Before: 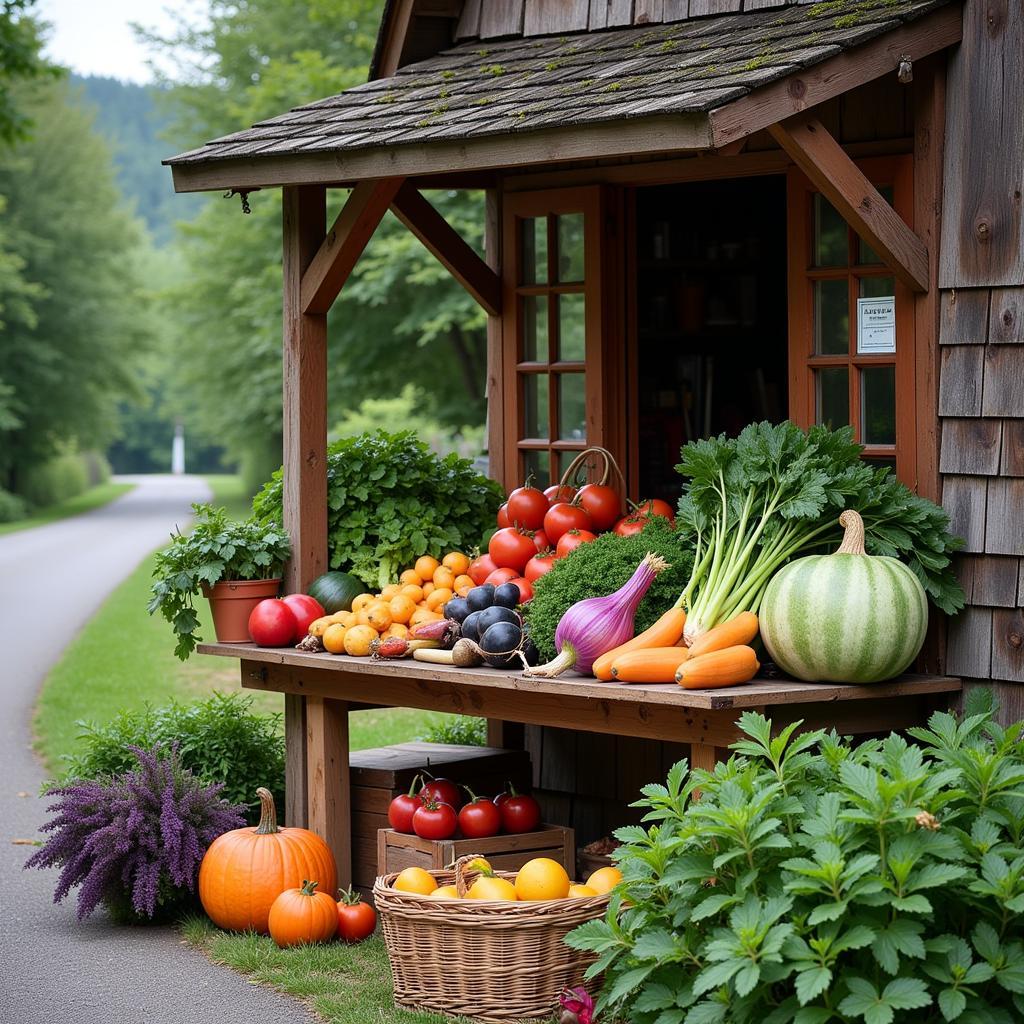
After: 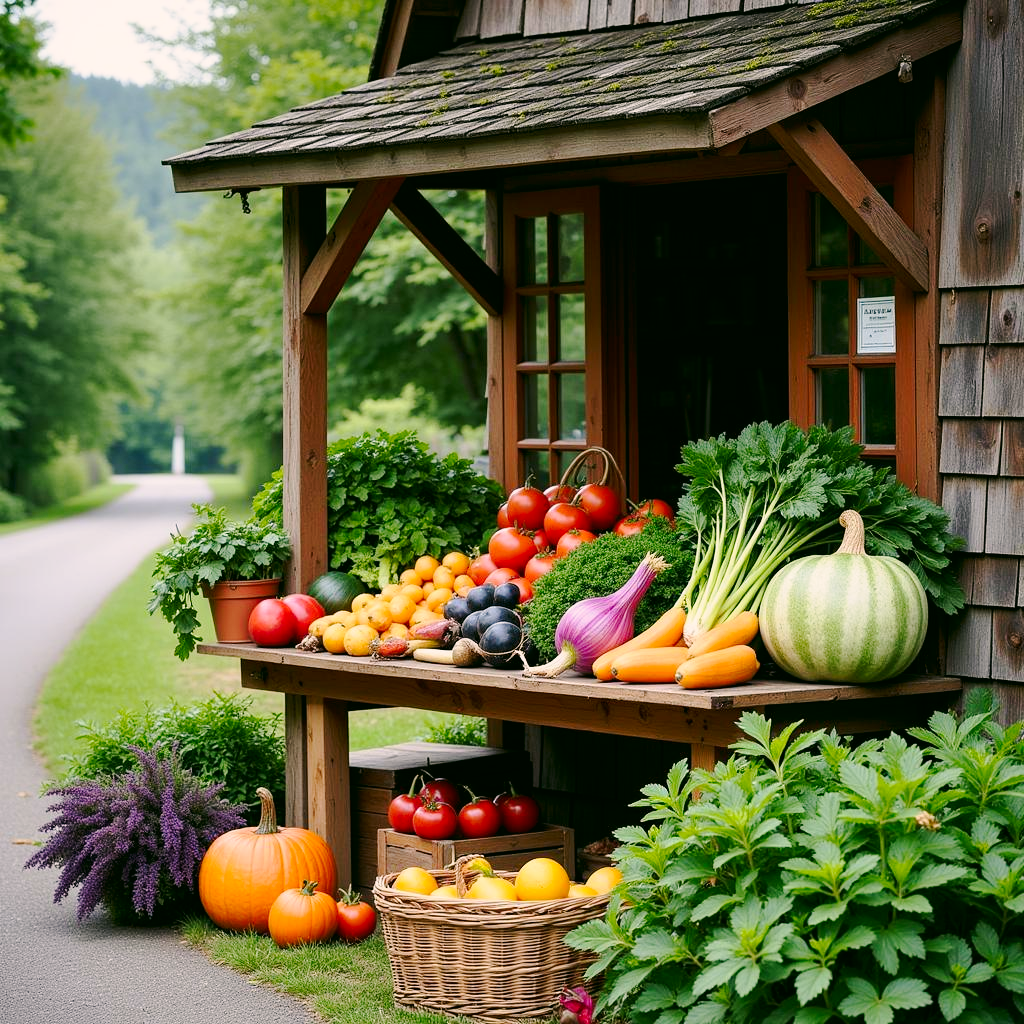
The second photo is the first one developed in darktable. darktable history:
color correction: highlights a* 4.43, highlights b* 4.93, shadows a* -7.45, shadows b* 4.74
tone curve: curves: ch0 [(0, 0) (0.035, 0.017) (0.131, 0.108) (0.279, 0.279) (0.476, 0.554) (0.617, 0.693) (0.704, 0.77) (0.801, 0.854) (0.895, 0.927) (1, 0.976)]; ch1 [(0, 0) (0.318, 0.278) (0.444, 0.427) (0.493, 0.493) (0.537, 0.547) (0.594, 0.616) (0.746, 0.764) (1, 1)]; ch2 [(0, 0) (0.316, 0.292) (0.381, 0.37) (0.423, 0.448) (0.476, 0.482) (0.502, 0.498) (0.529, 0.532) (0.583, 0.608) (0.639, 0.657) (0.7, 0.7) (0.861, 0.808) (1, 0.951)], preserve colors none
